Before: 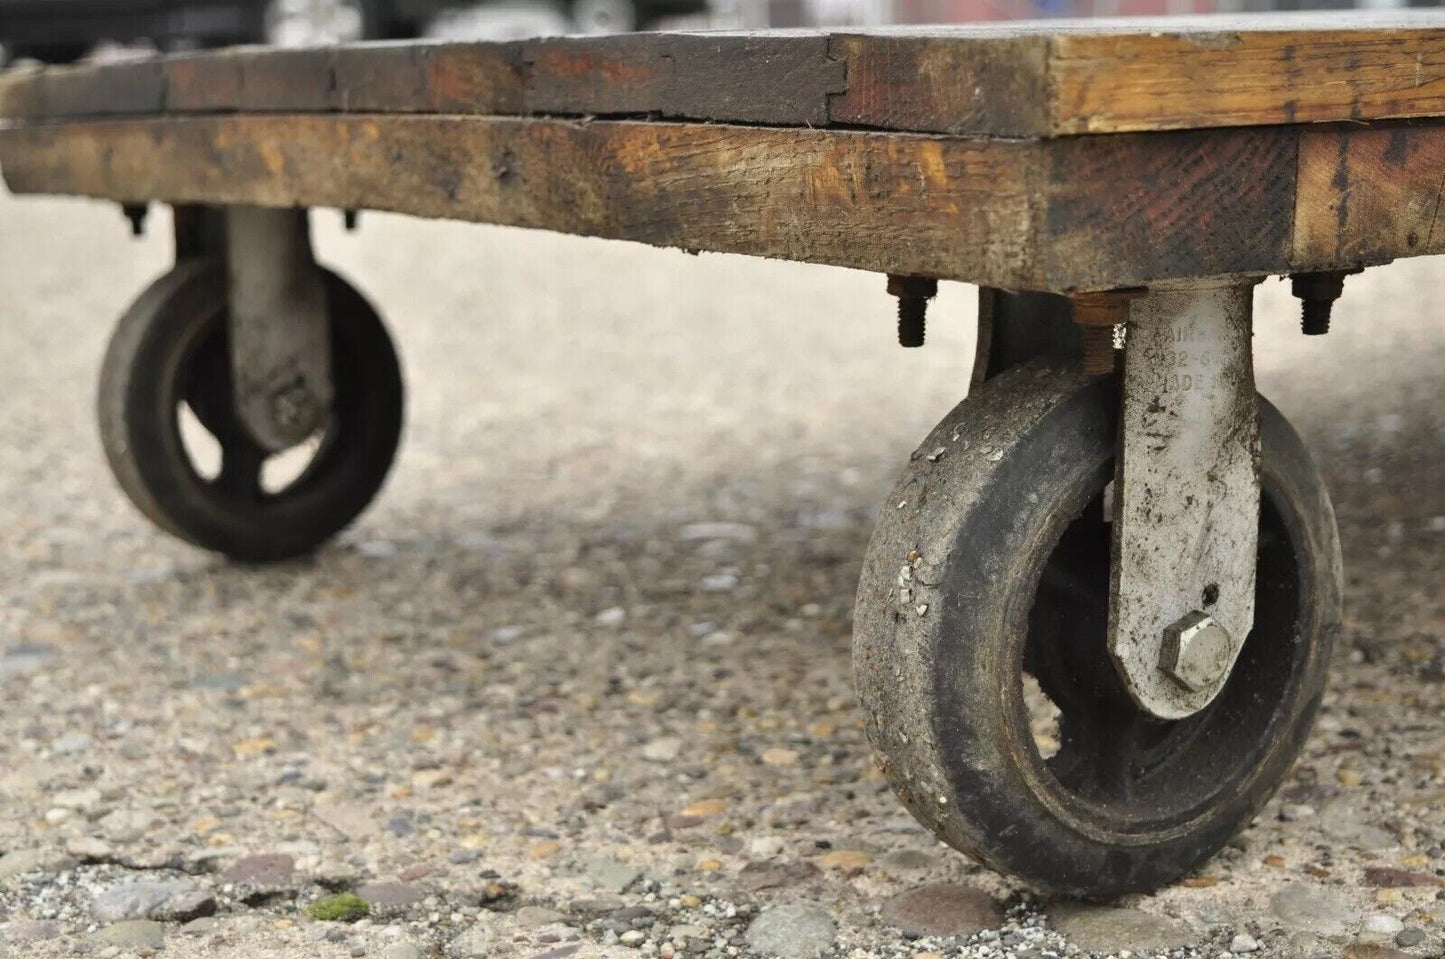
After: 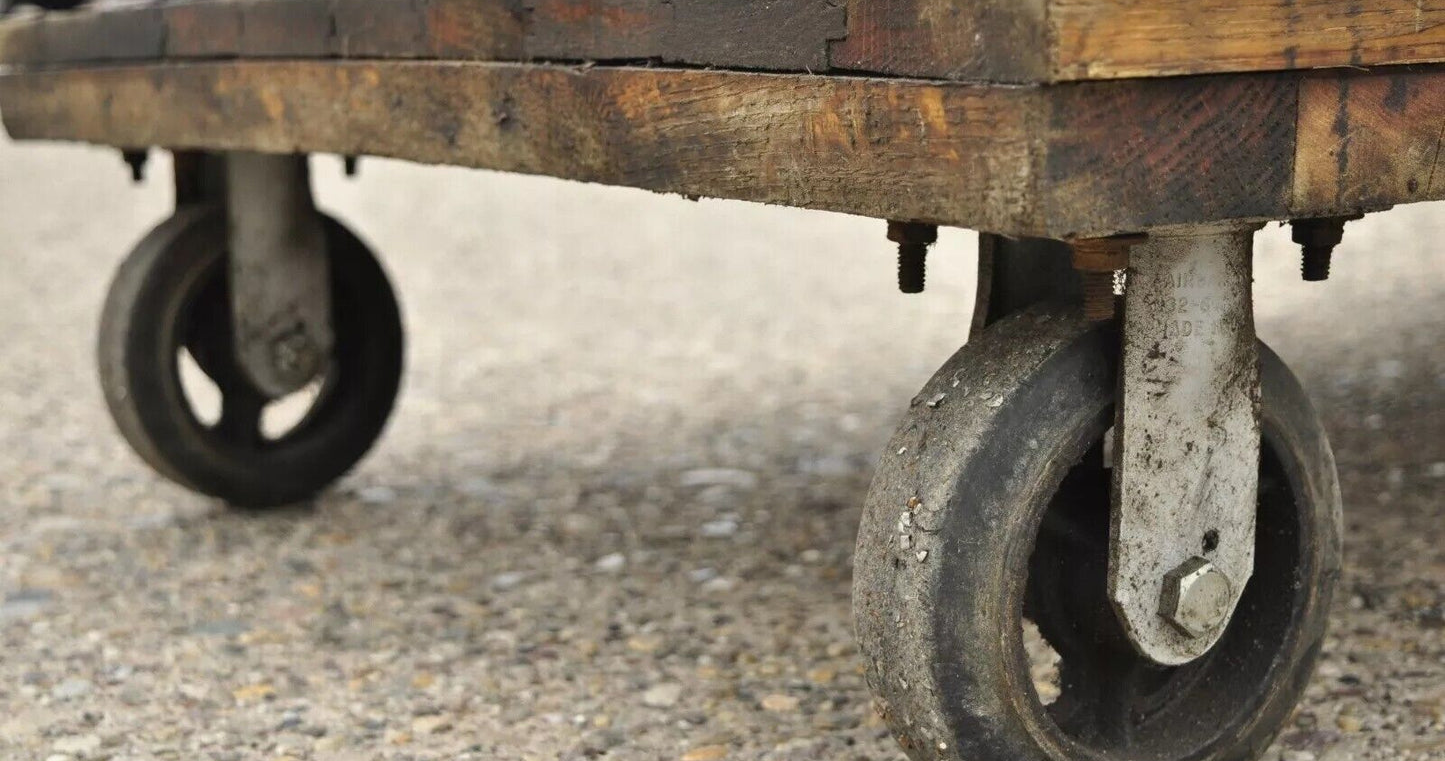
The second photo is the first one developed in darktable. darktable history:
crop and rotate: top 5.659%, bottom 14.969%
